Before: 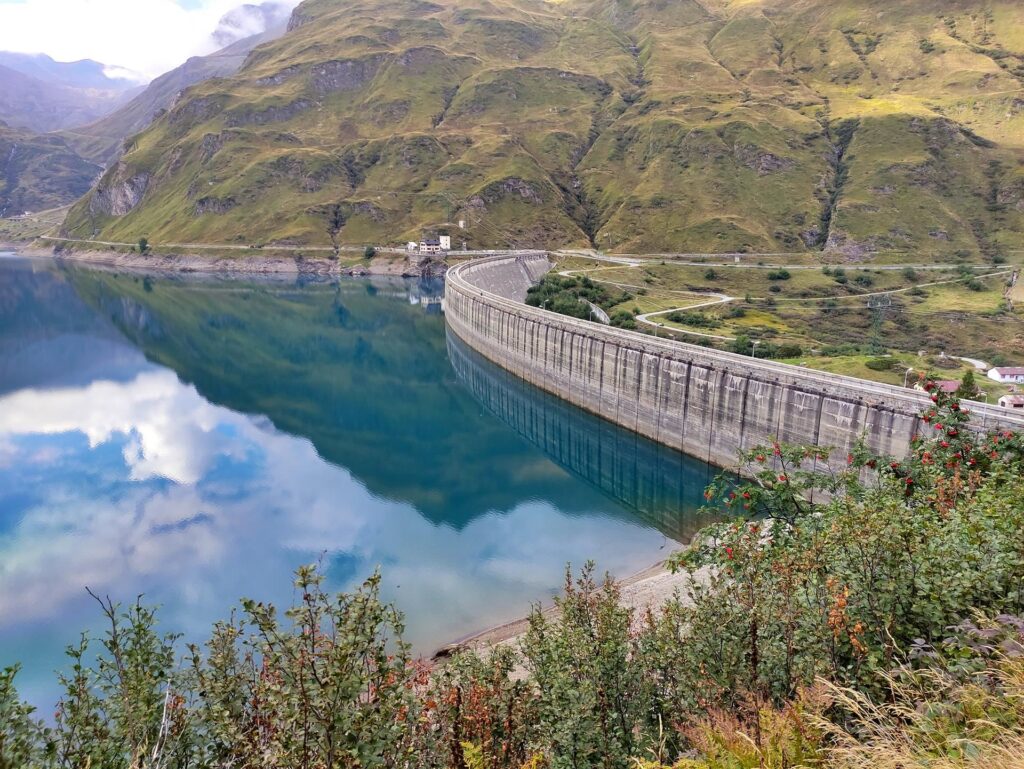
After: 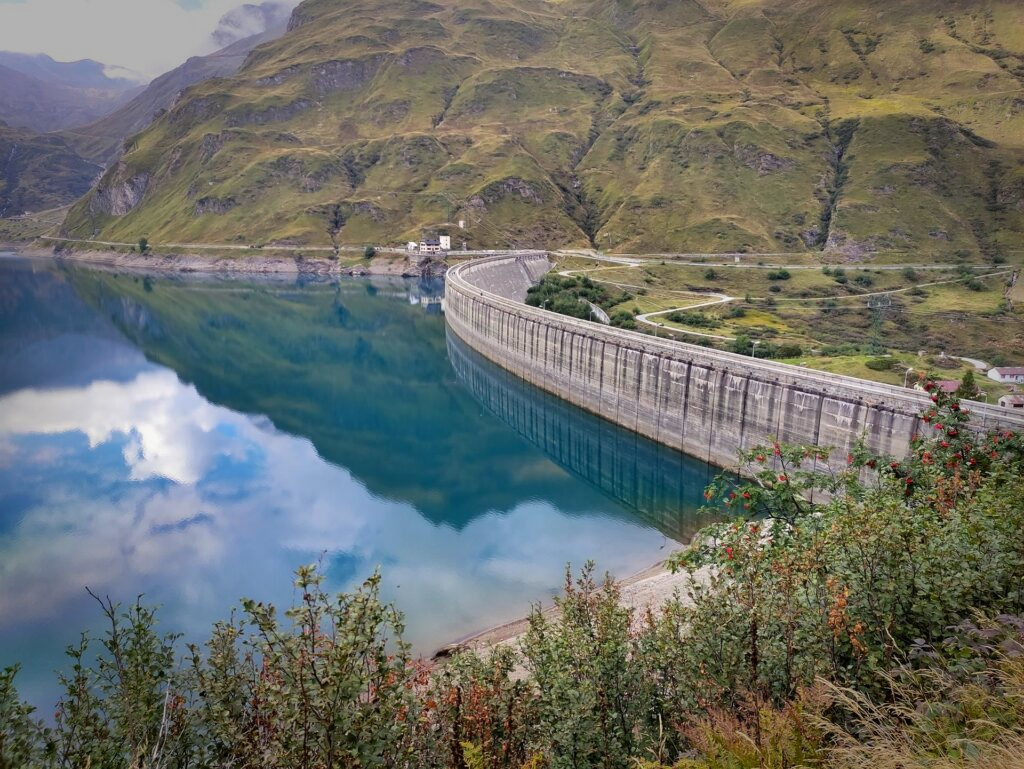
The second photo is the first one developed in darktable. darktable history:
vignetting: fall-off start 66.6%, fall-off radius 39.81%, brightness -0.555, saturation 0.002, automatic ratio true, width/height ratio 0.676
